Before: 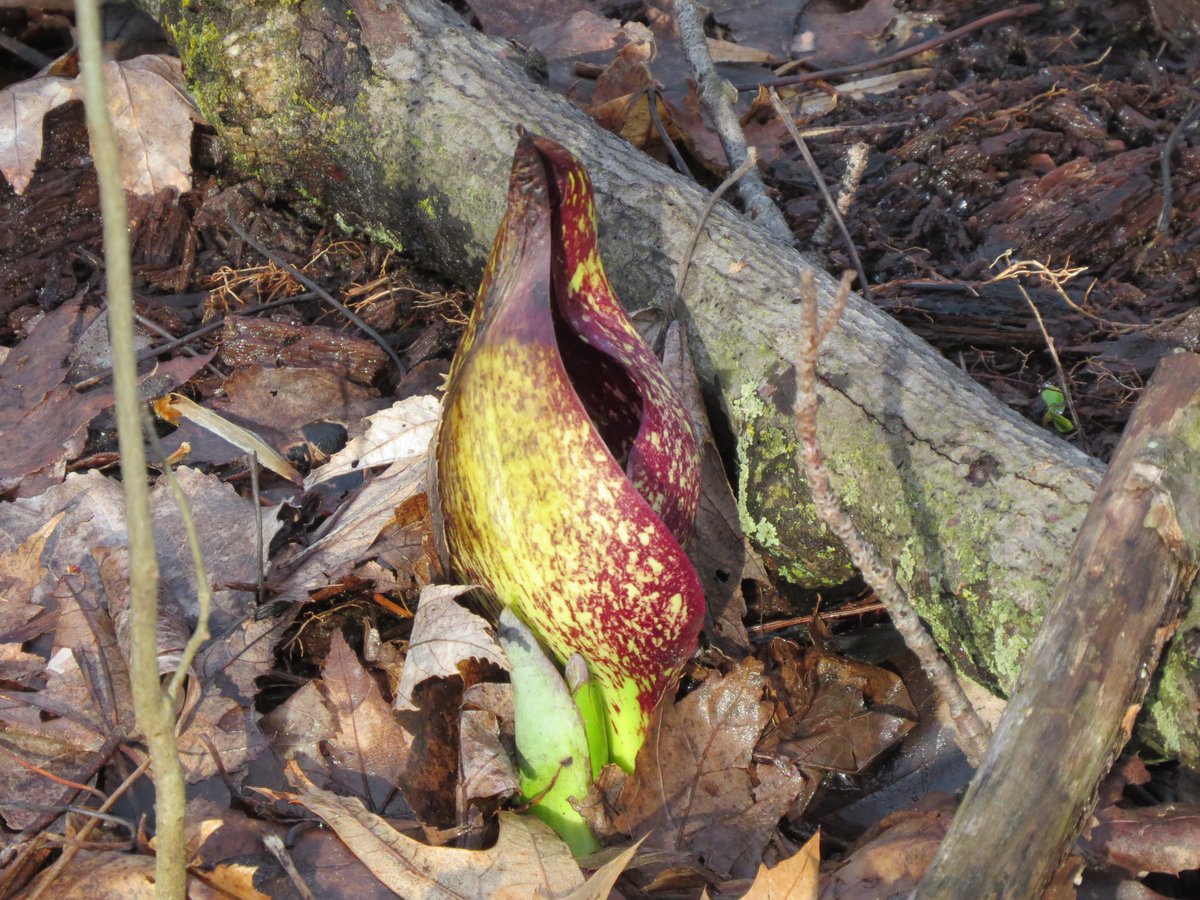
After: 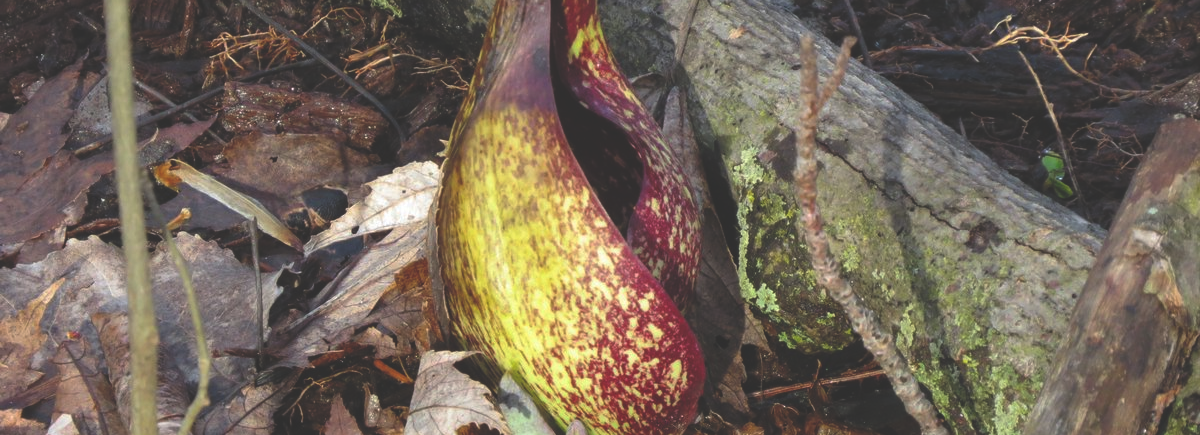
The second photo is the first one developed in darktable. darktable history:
rgb curve: curves: ch0 [(0, 0.186) (0.314, 0.284) (0.775, 0.708) (1, 1)], compensate middle gray true, preserve colors none
crop and rotate: top 26.056%, bottom 25.543%
